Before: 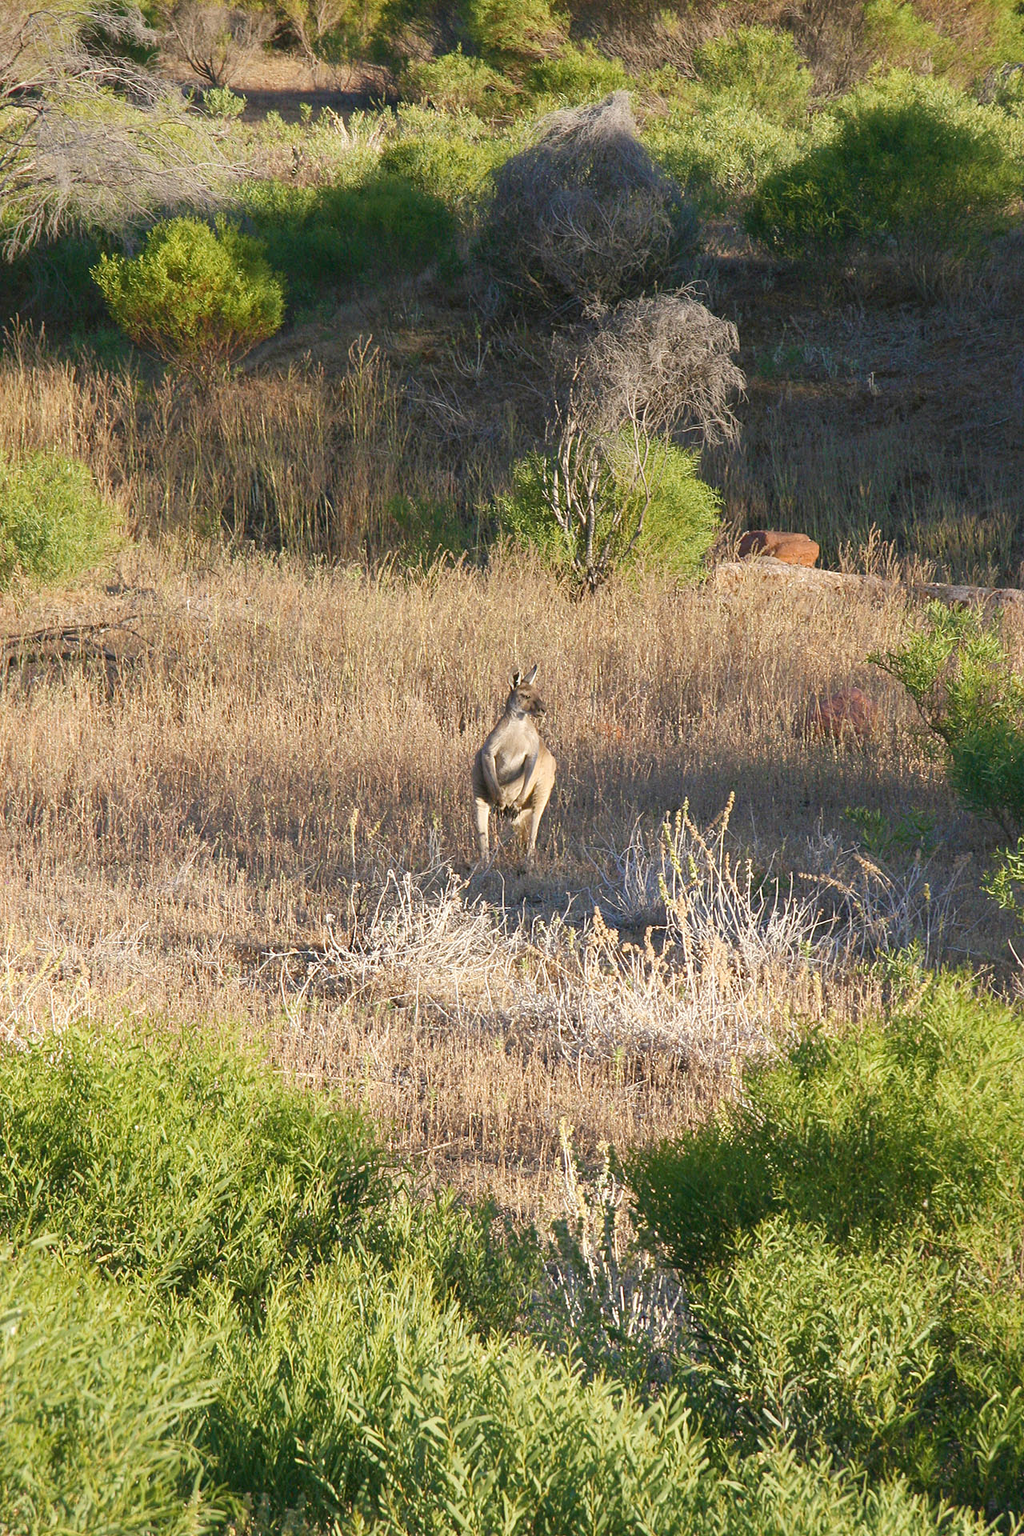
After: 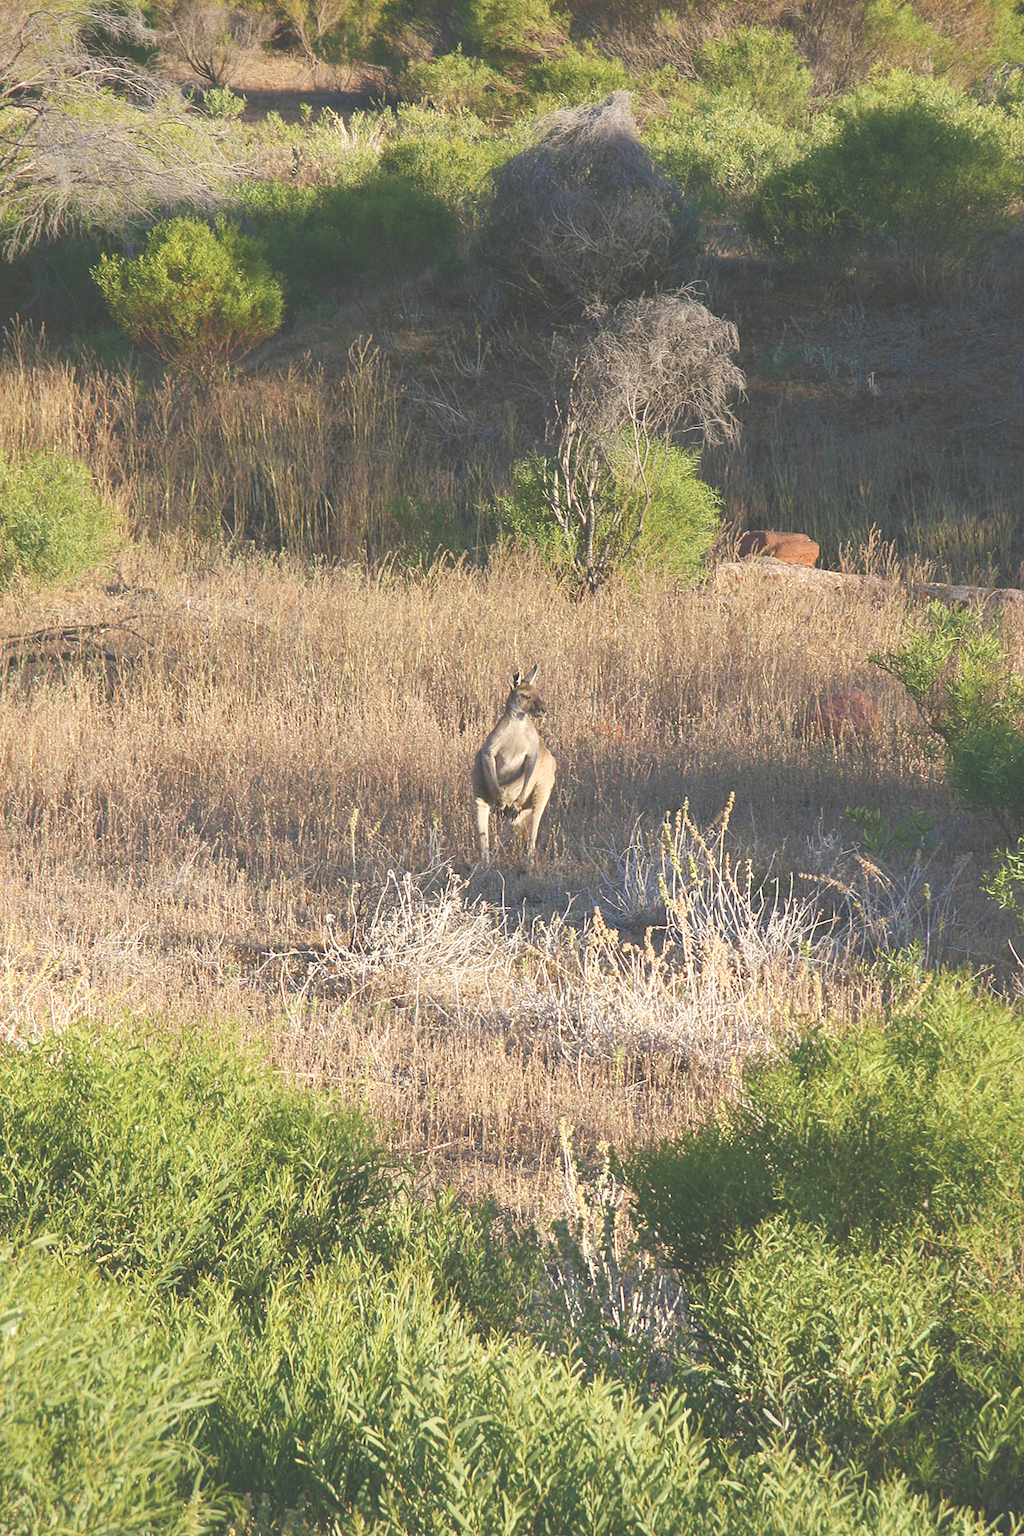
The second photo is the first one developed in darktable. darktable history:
exposure: black level correction -0.041, exposure 0.064 EV, compensate highlight preservation false
tone equalizer: on, module defaults
